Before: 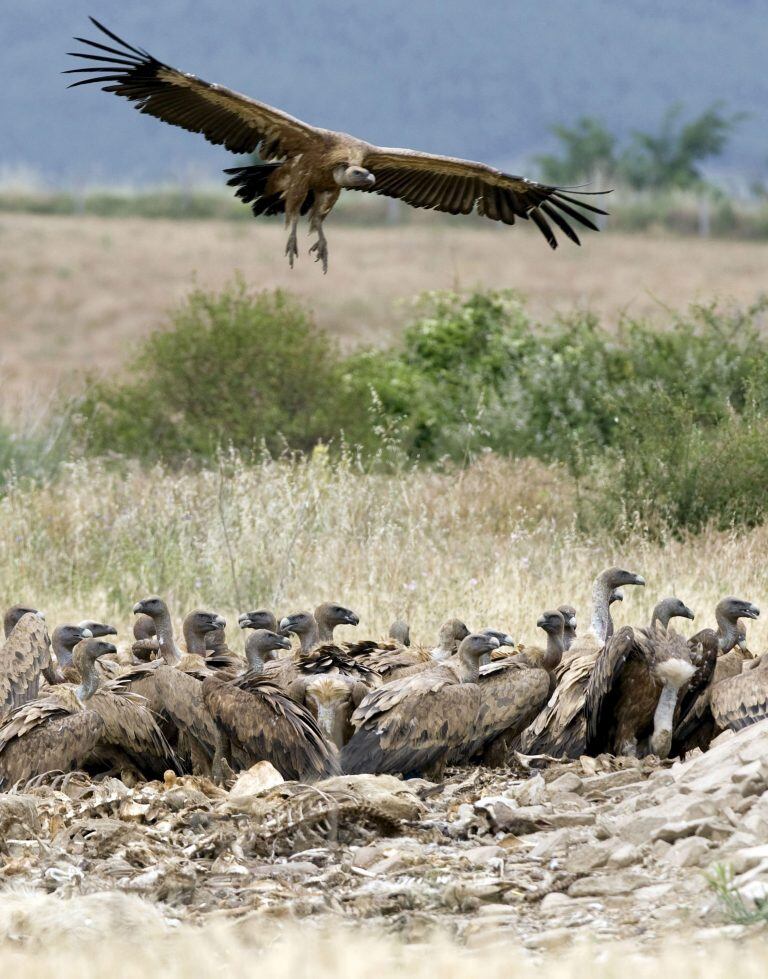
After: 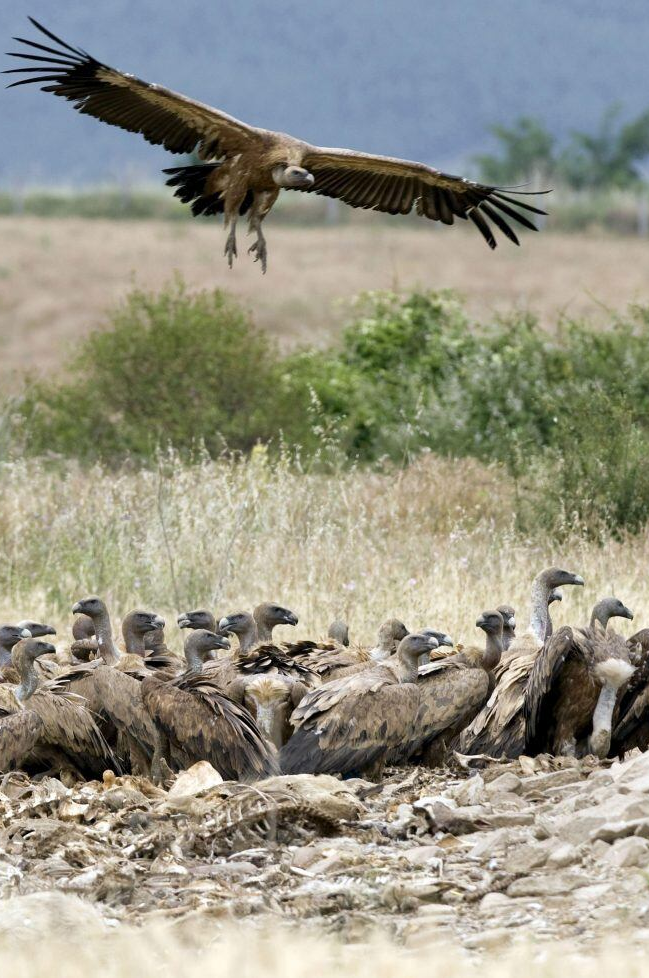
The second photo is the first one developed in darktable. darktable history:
crop: left 8.044%, right 7.391%
